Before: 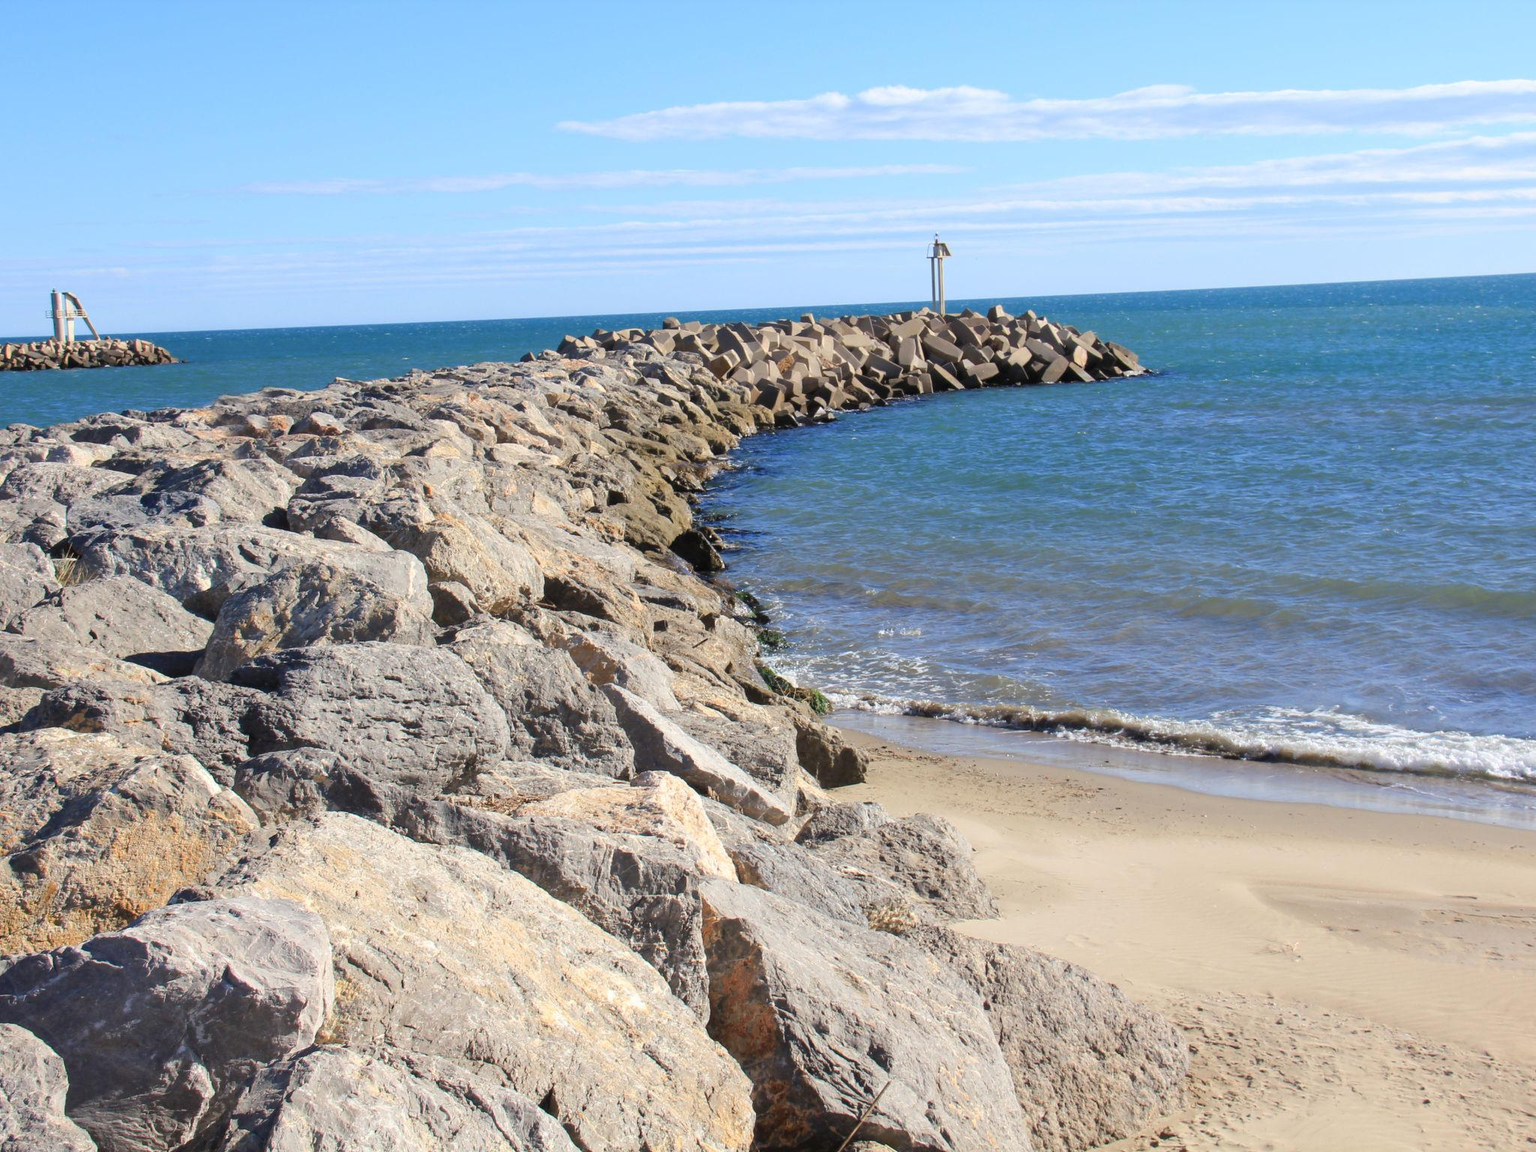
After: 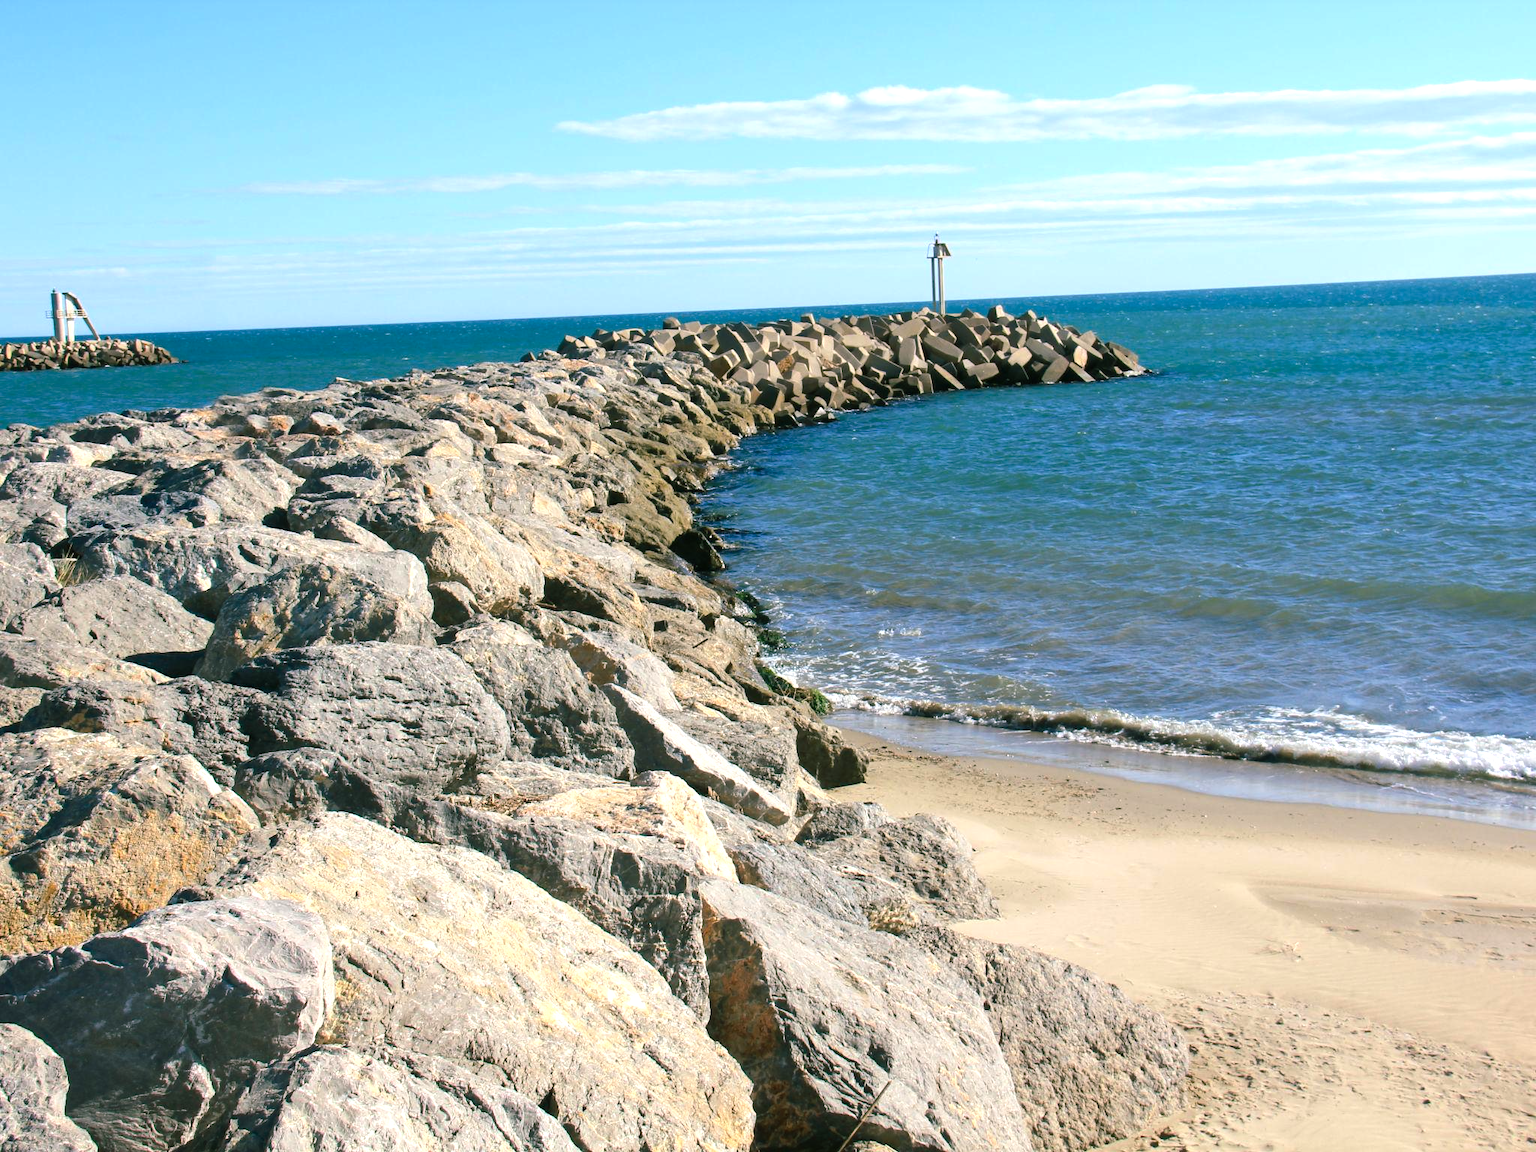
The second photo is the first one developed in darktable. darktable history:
color balance rgb: shadows lift › chroma 11.524%, shadows lift › hue 134.15°, perceptual saturation grading › global saturation 14.672%, perceptual brilliance grading › global brilliance -17.783%, perceptual brilliance grading › highlights 28.09%, global vibrance 20%
contrast brightness saturation: saturation -0.088
